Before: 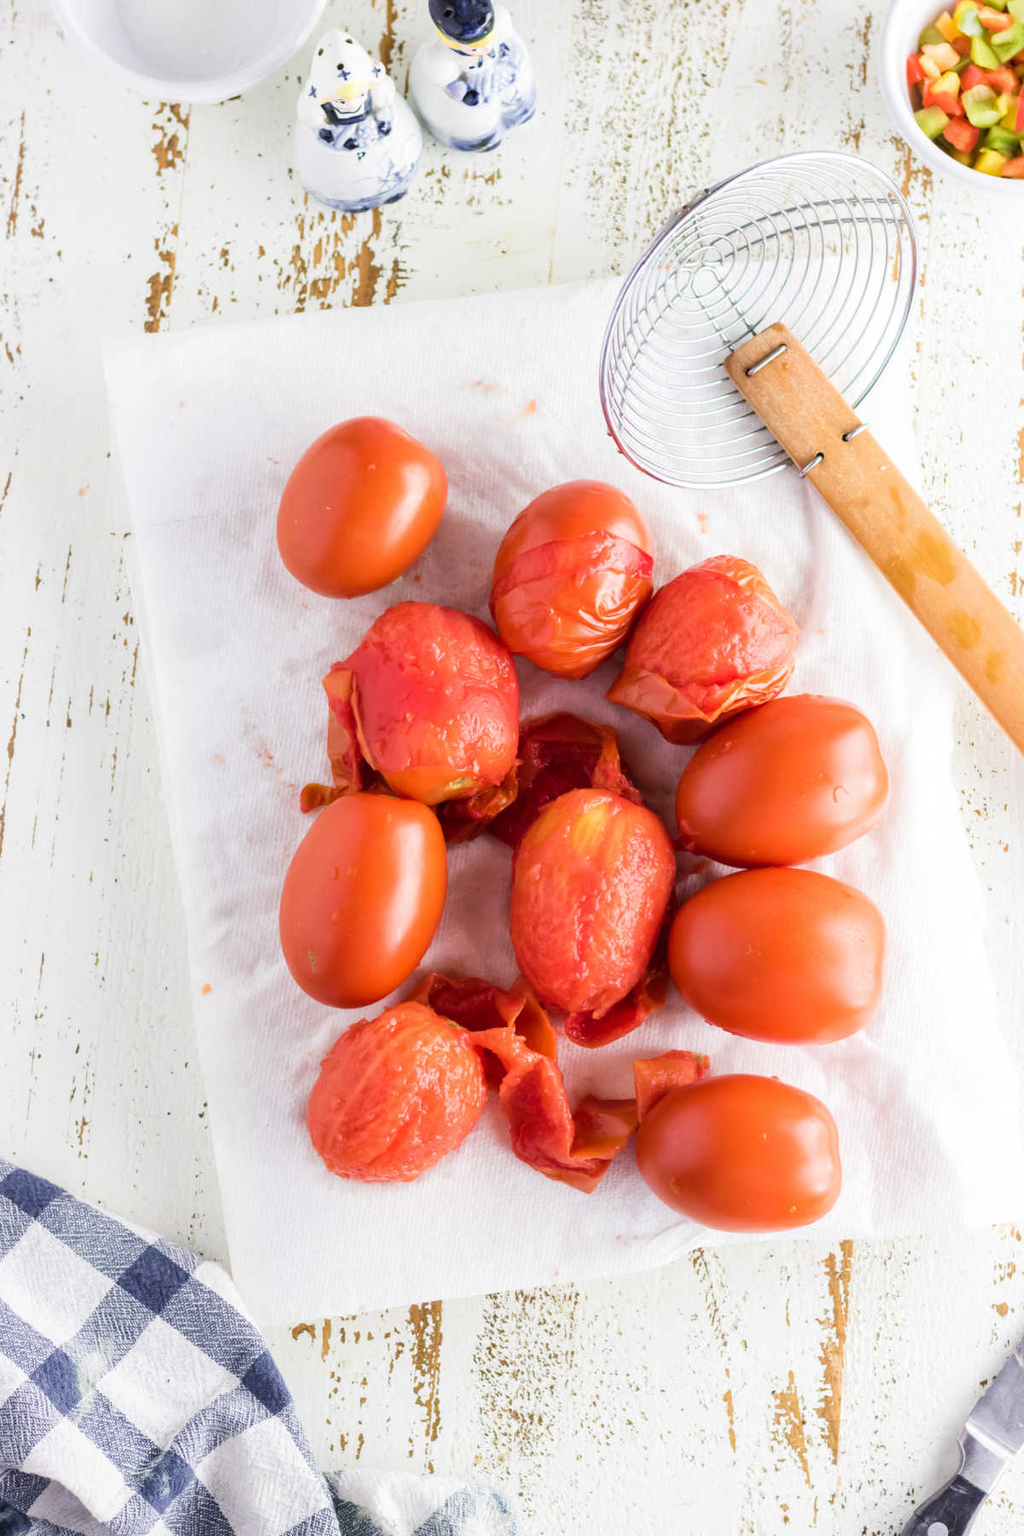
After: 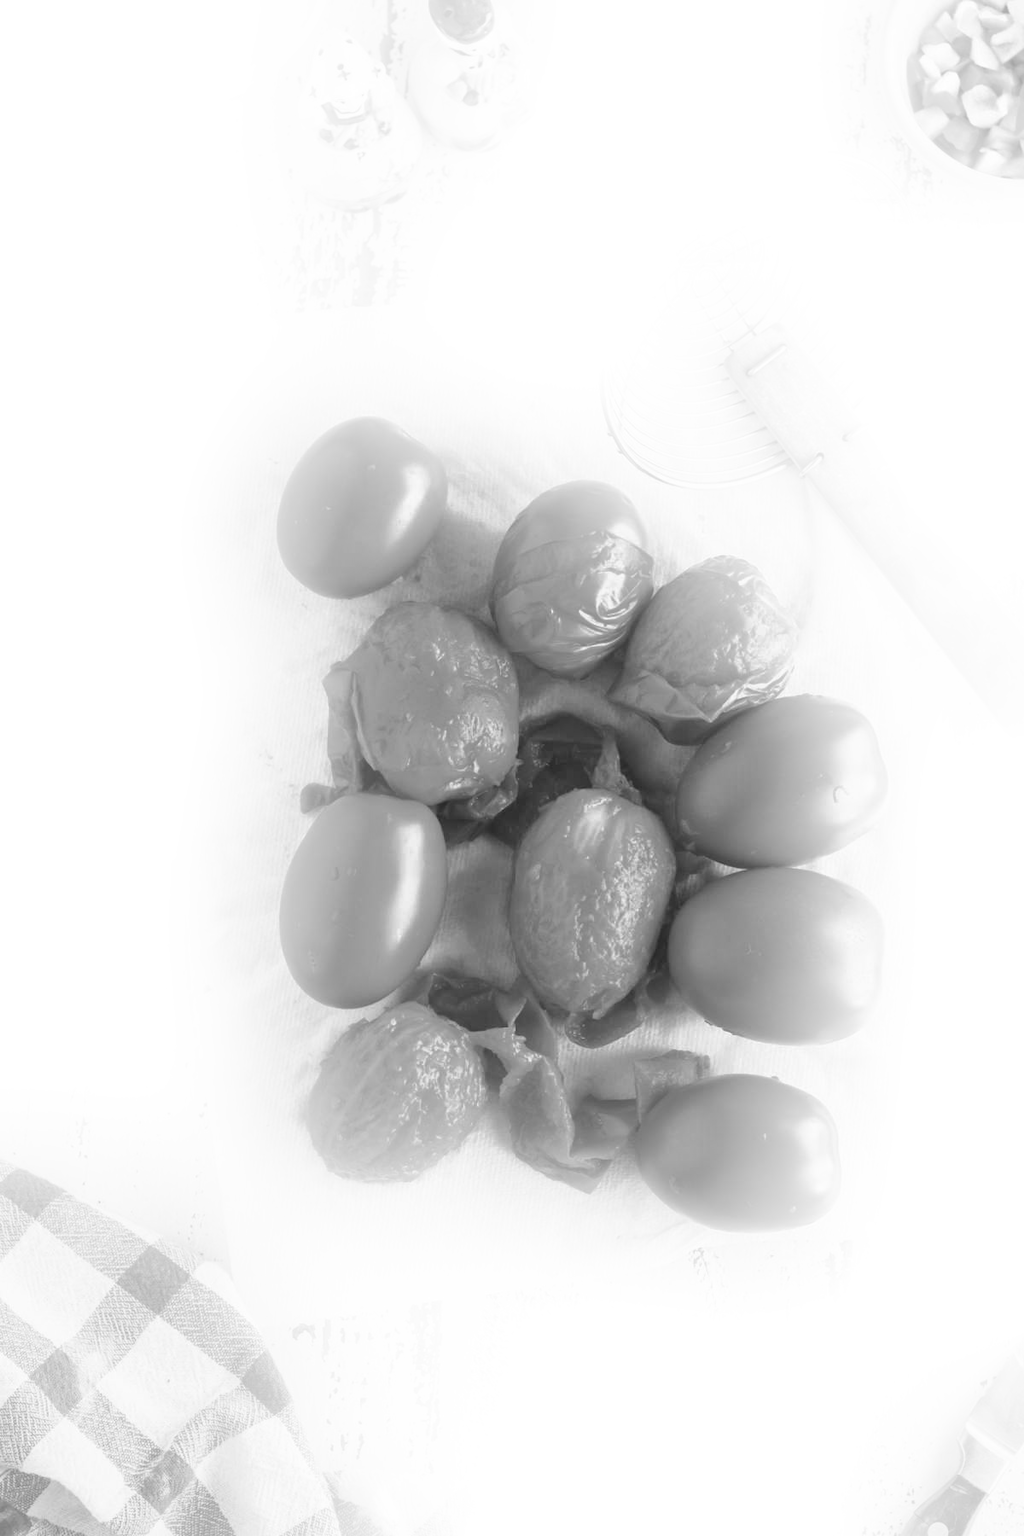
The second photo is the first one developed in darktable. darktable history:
bloom: on, module defaults
color correction: highlights a* -20.17, highlights b* 20.27, shadows a* 20.03, shadows b* -20.46, saturation 0.43
exposure: black level correction -0.005, exposure 0.054 EV, compensate highlight preservation false
color zones: curves: ch0 [(0.002, 0.593) (0.143, 0.417) (0.285, 0.541) (0.455, 0.289) (0.608, 0.327) (0.727, 0.283) (0.869, 0.571) (1, 0.603)]; ch1 [(0, 0) (0.143, 0) (0.286, 0) (0.429, 0) (0.571, 0) (0.714, 0) (0.857, 0)]
